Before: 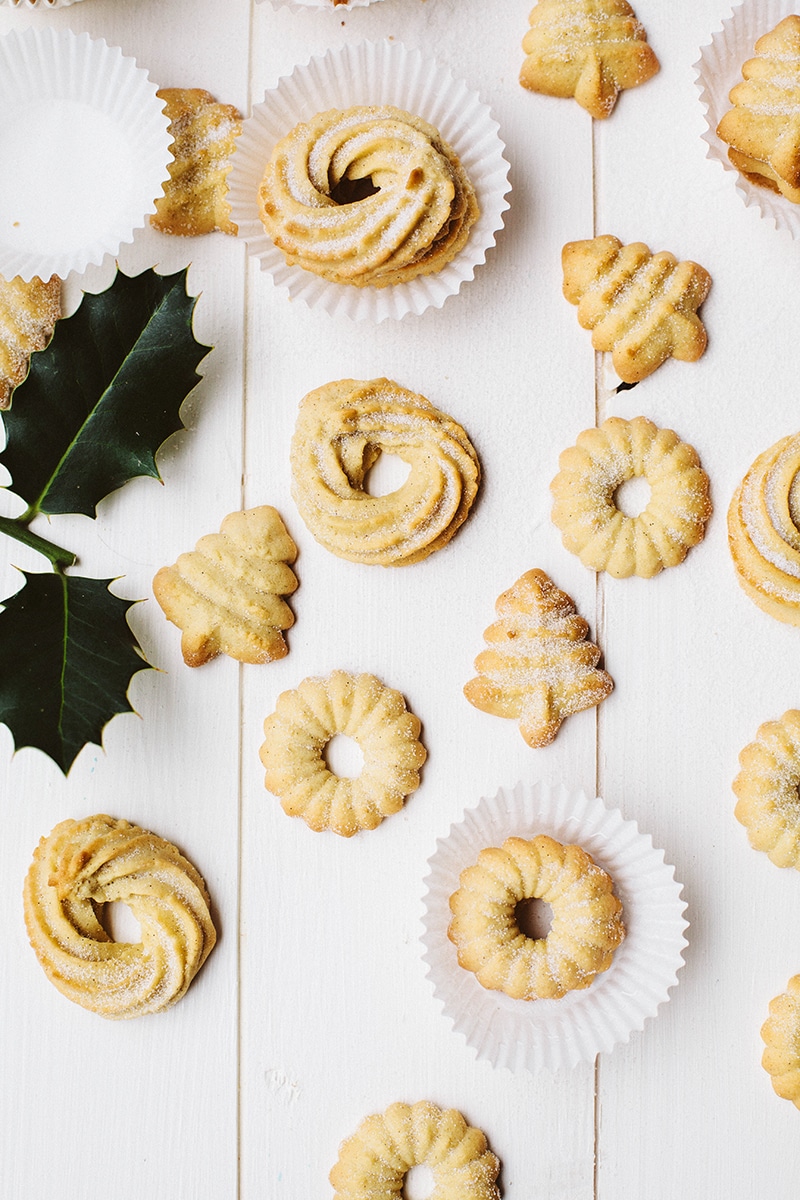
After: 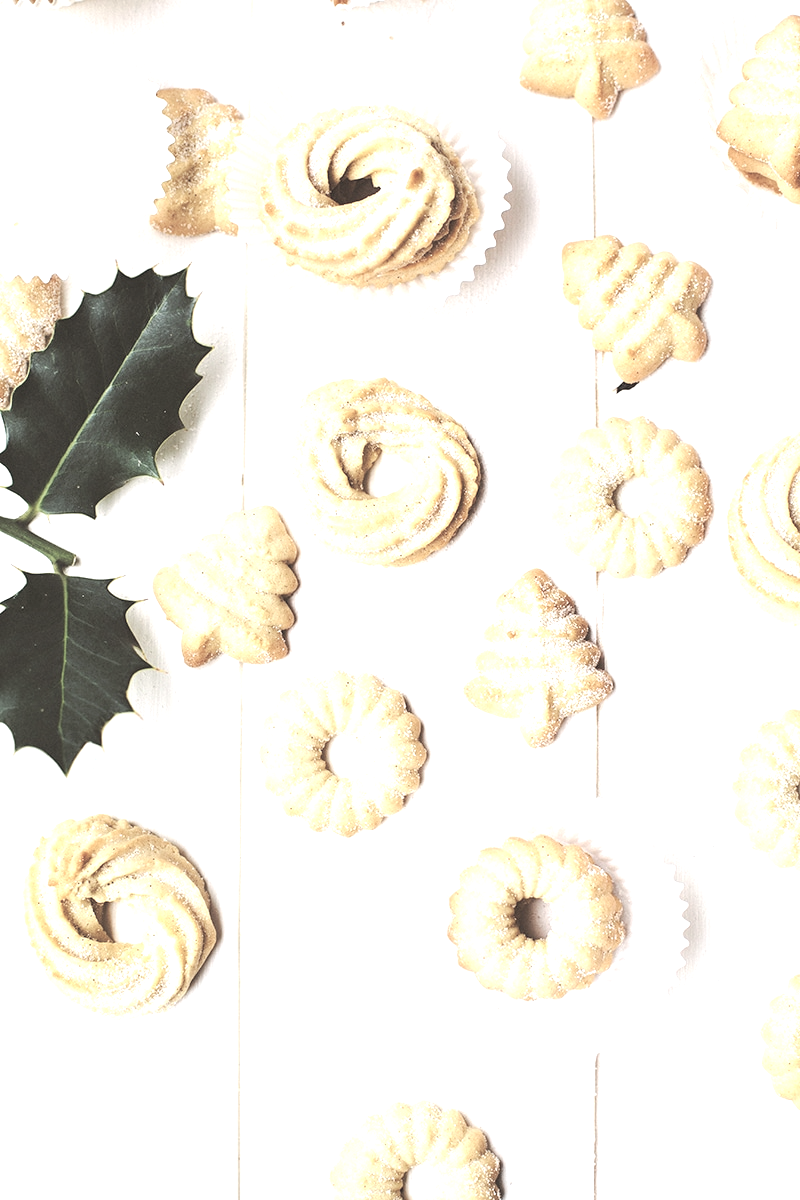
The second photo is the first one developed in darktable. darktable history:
contrast brightness saturation: brightness 0.18, saturation -0.5
tone curve: curves: ch0 [(0, 0) (0.003, 0.04) (0.011, 0.053) (0.025, 0.077) (0.044, 0.104) (0.069, 0.127) (0.1, 0.15) (0.136, 0.177) (0.177, 0.215) (0.224, 0.254) (0.277, 0.3) (0.335, 0.355) (0.399, 0.41) (0.468, 0.477) (0.543, 0.554) (0.623, 0.636) (0.709, 0.72) (0.801, 0.804) (0.898, 0.892) (1, 1)], preserve colors none
exposure: black level correction 0, exposure 1 EV, compensate exposure bias true, compensate highlight preservation false
